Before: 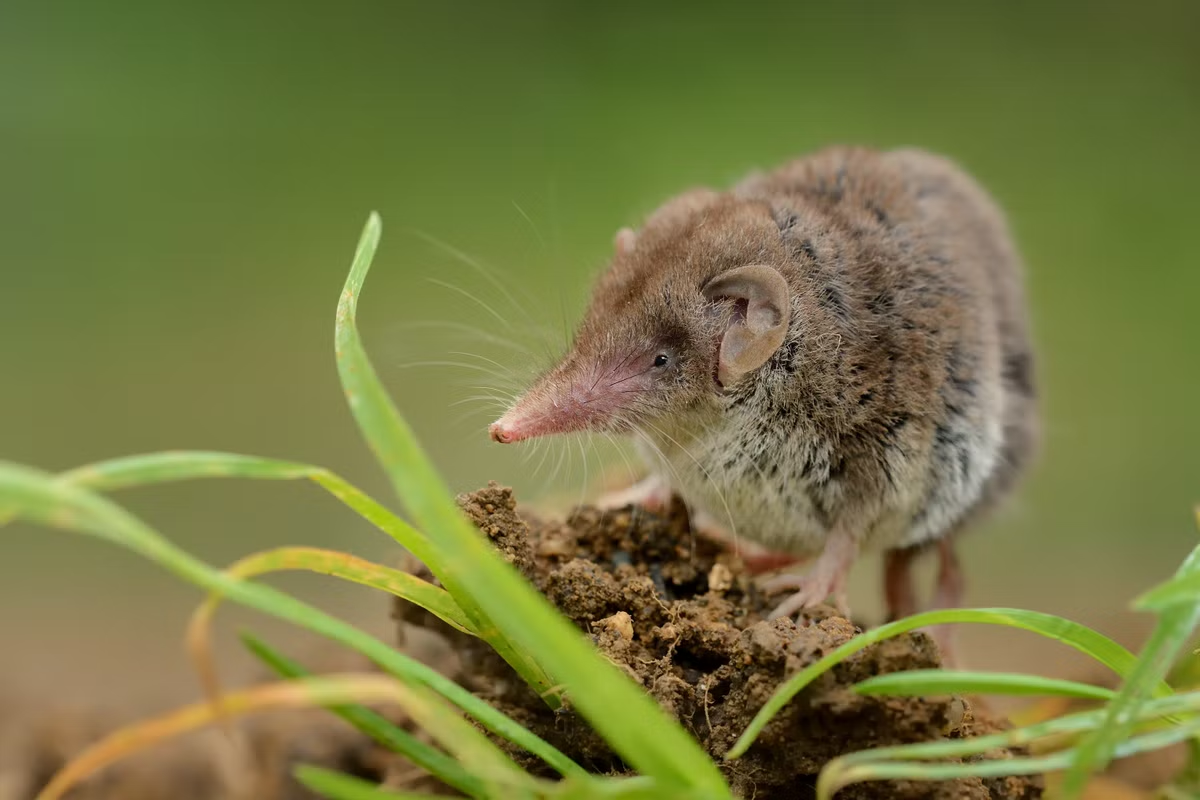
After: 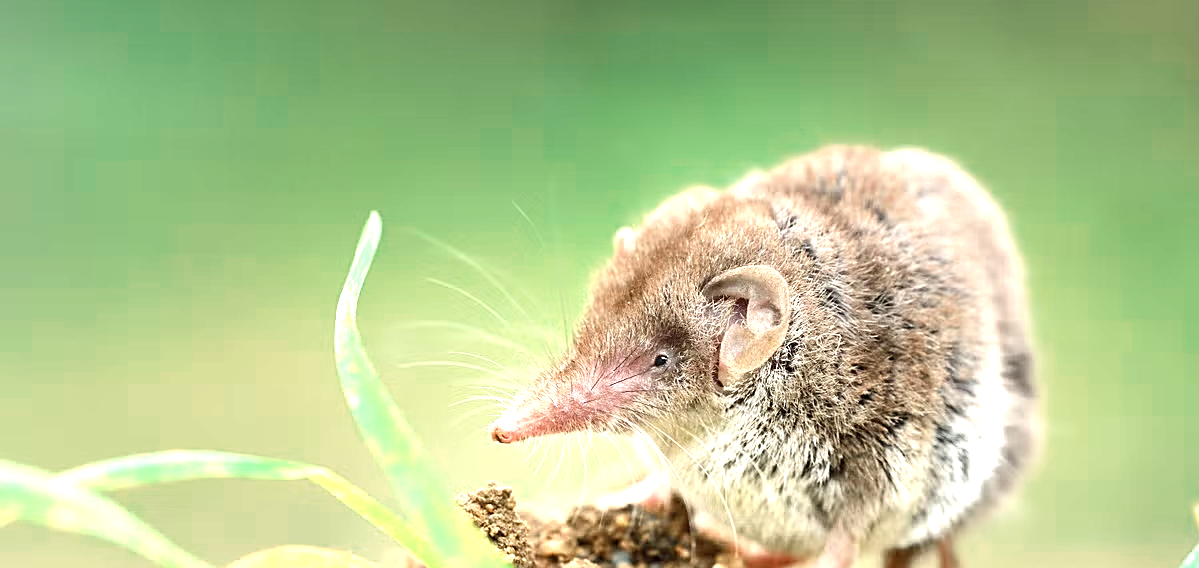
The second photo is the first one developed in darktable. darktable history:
crop: right 0%, bottom 28.924%
color zones: curves: ch0 [(0, 0.5) (0.125, 0.4) (0.25, 0.5) (0.375, 0.4) (0.5, 0.4) (0.625, 0.35) (0.75, 0.35) (0.875, 0.5)]; ch1 [(0, 0.35) (0.125, 0.45) (0.25, 0.35) (0.375, 0.35) (0.5, 0.35) (0.625, 0.35) (0.75, 0.45) (0.875, 0.35)]; ch2 [(0, 0.6) (0.125, 0.5) (0.25, 0.5) (0.375, 0.6) (0.5, 0.6) (0.625, 0.5) (0.75, 0.5) (0.875, 0.5)]
exposure: black level correction 0, exposure 1.93 EV, compensate highlight preservation false
sharpen: on, module defaults
